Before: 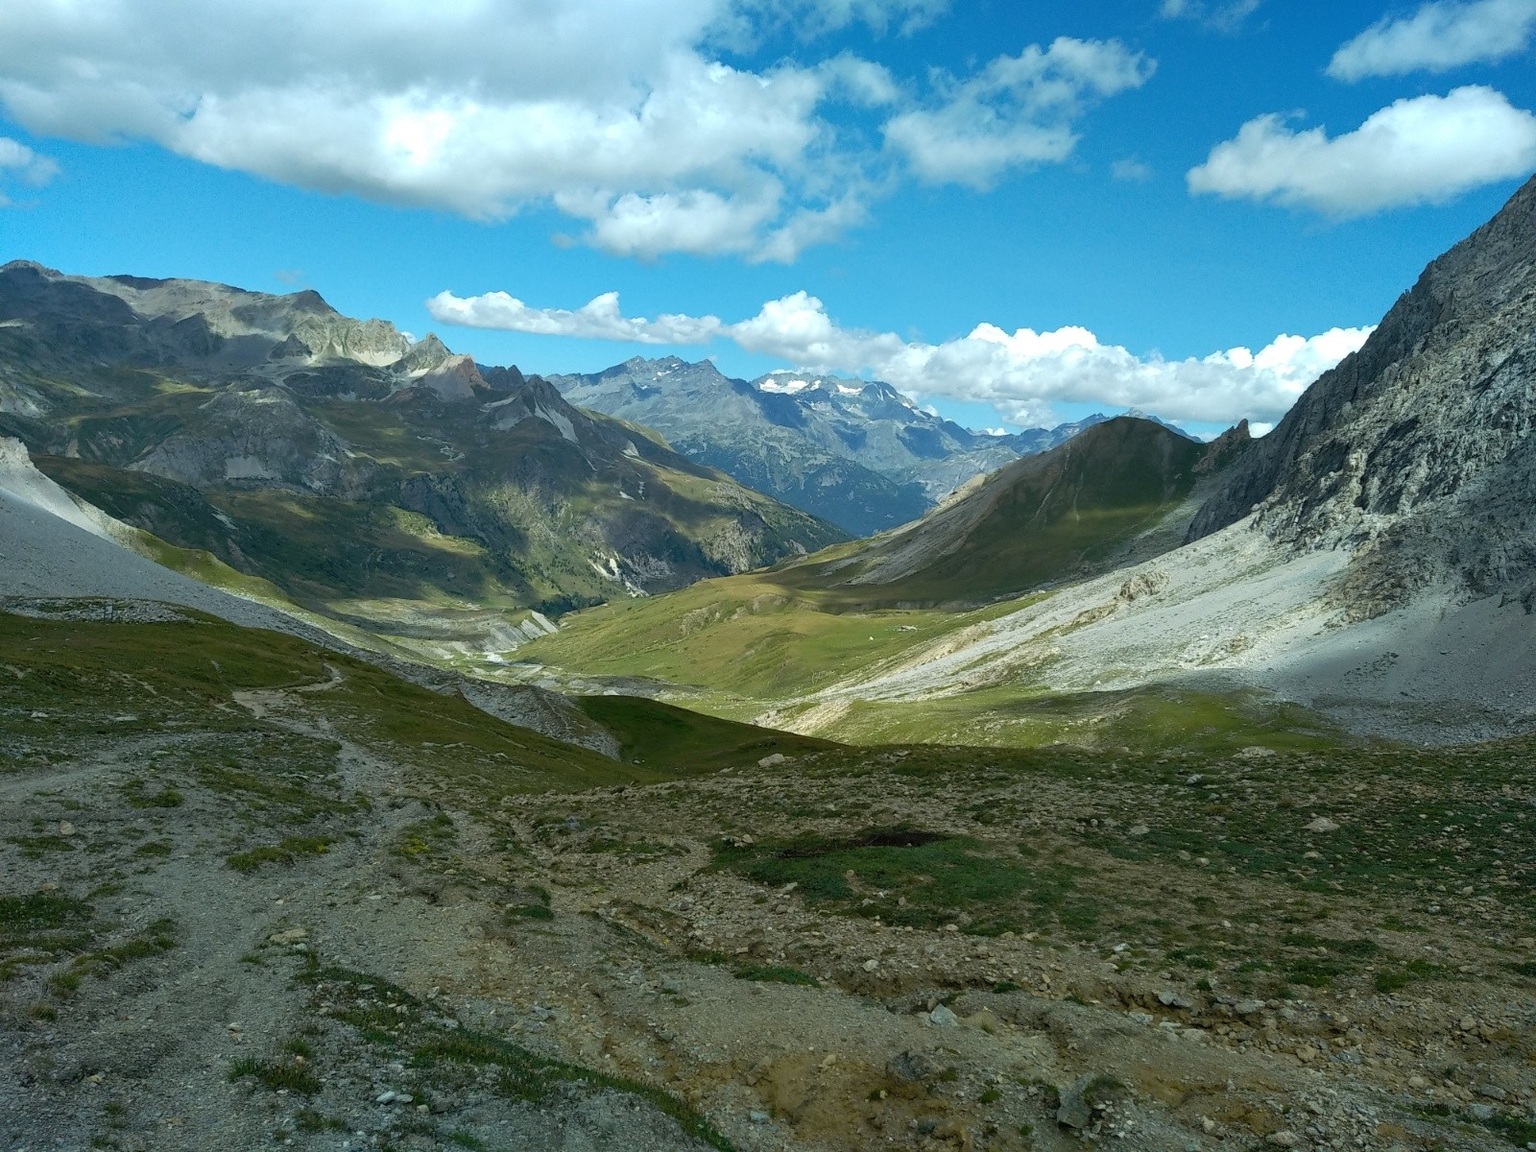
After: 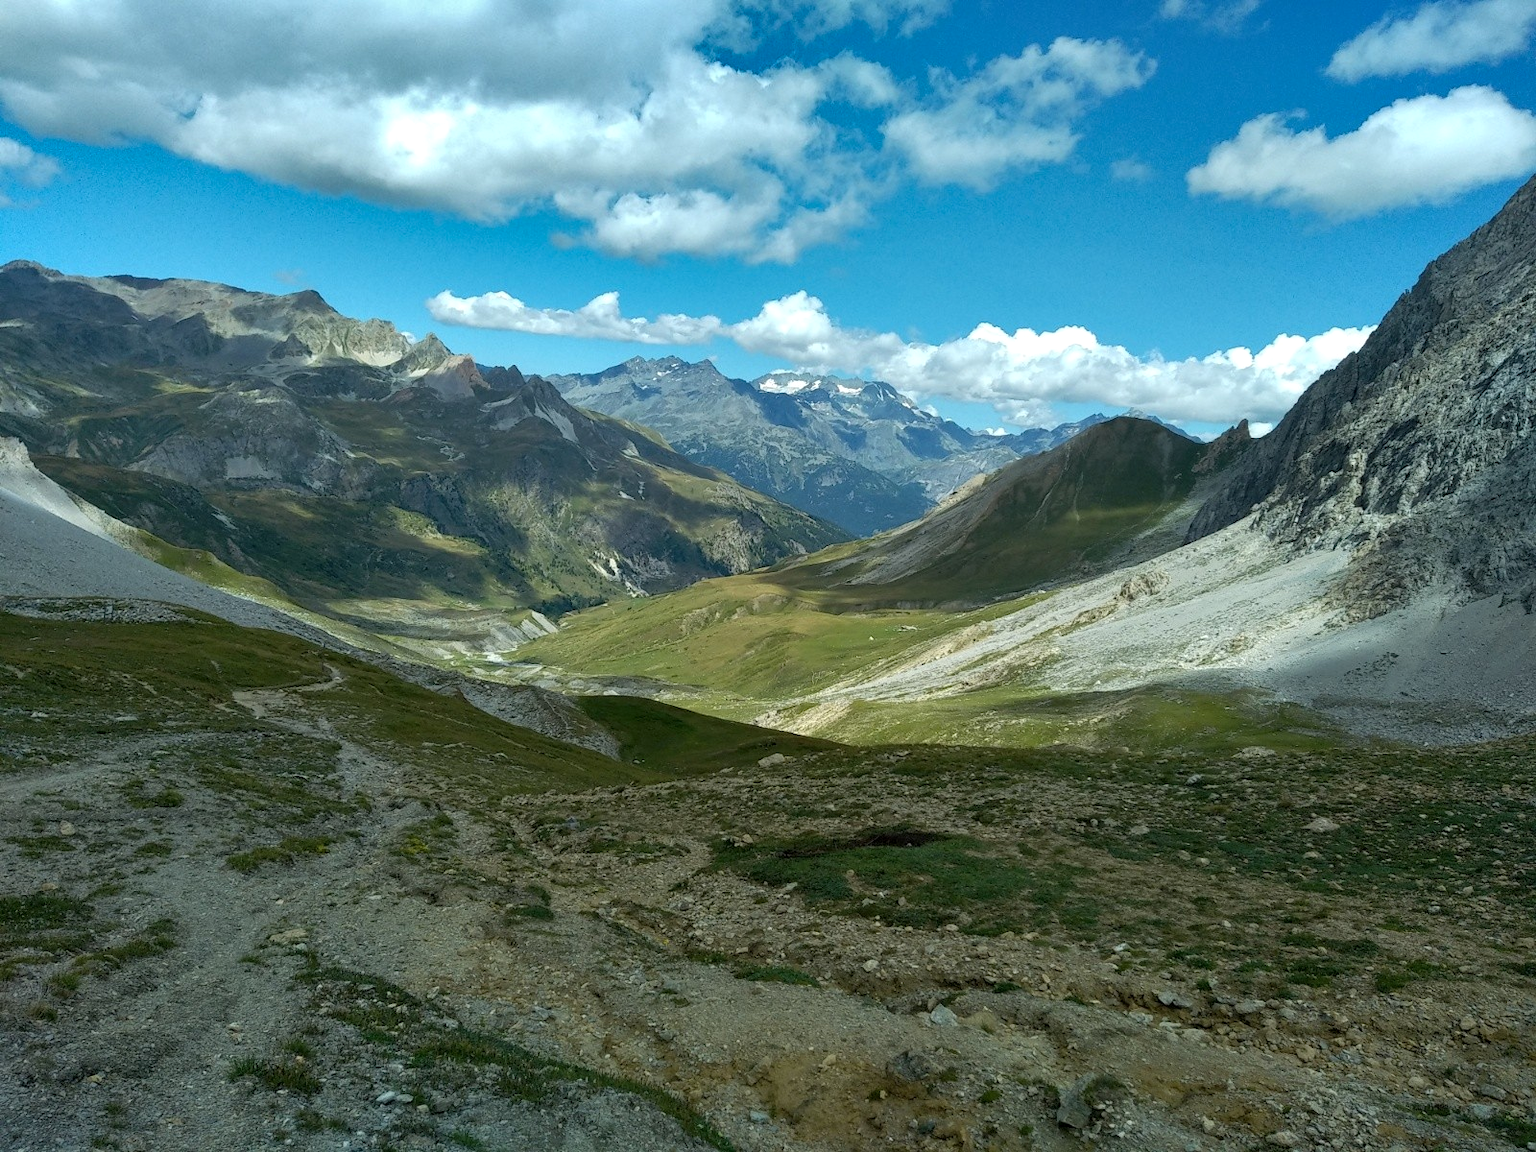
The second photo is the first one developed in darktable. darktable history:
shadows and highlights: shadows 5.85, highlights color adjustment 56.62%, soften with gaussian
local contrast: highlights 100%, shadows 102%, detail 119%, midtone range 0.2
